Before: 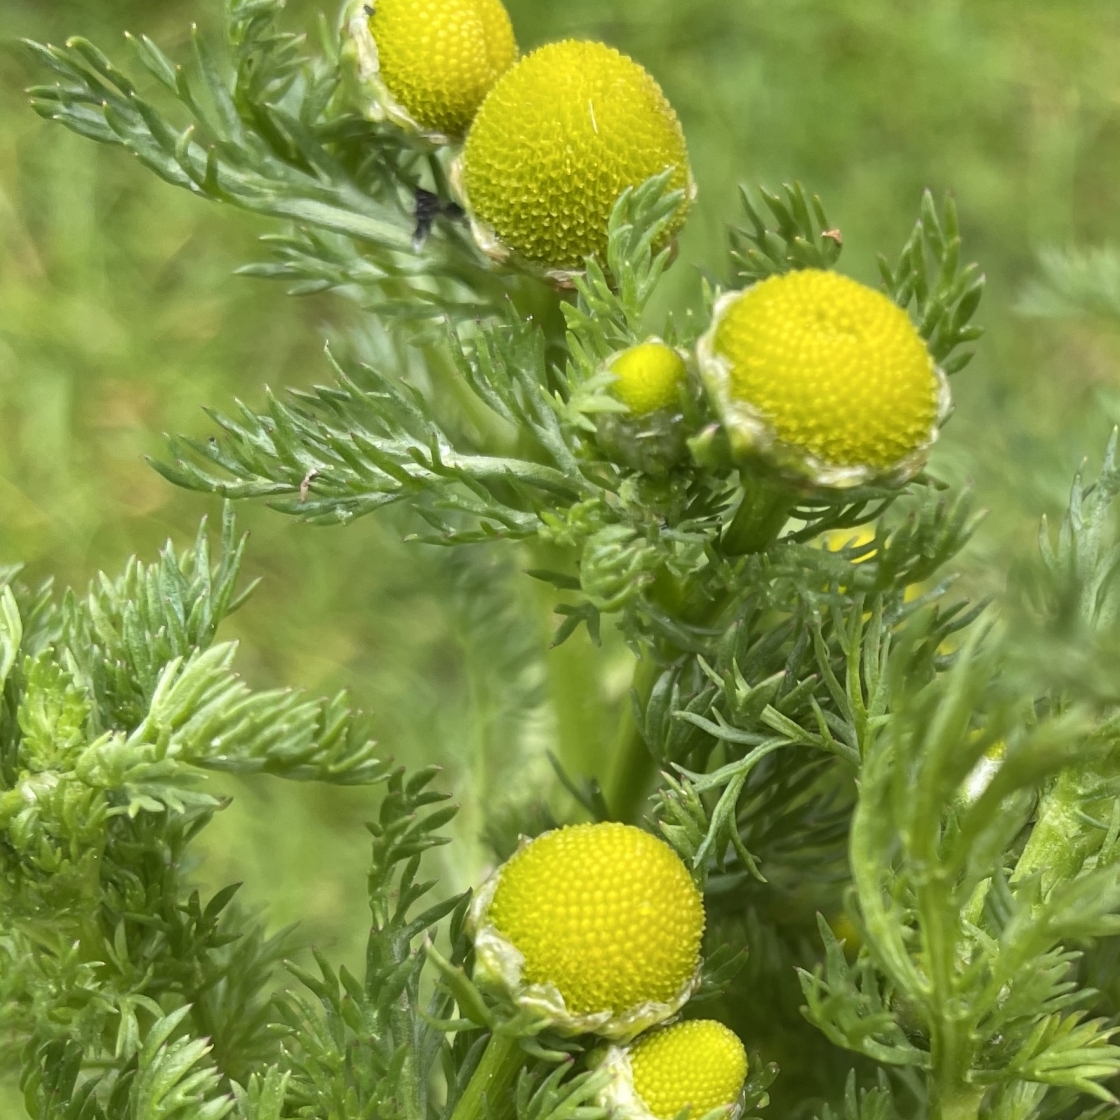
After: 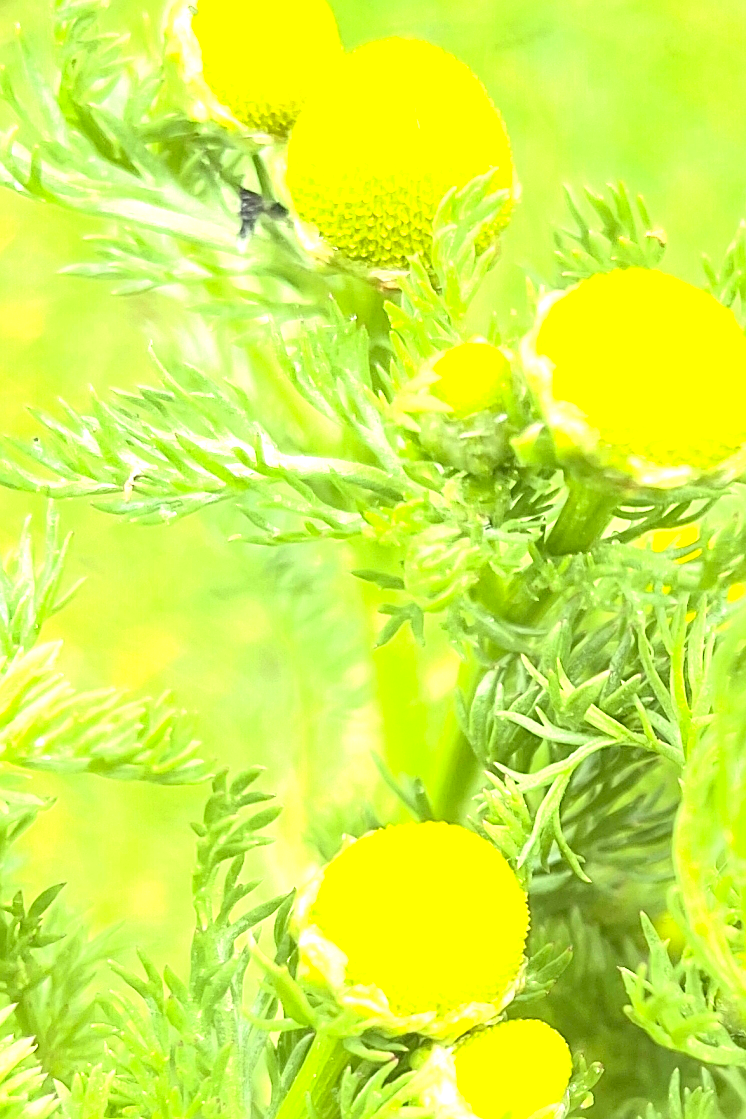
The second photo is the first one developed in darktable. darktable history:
contrast brightness saturation: contrast 0.2, brightness 0.16, saturation 0.22
sharpen: on, module defaults
crop and rotate: left 15.754%, right 17.579%
color correction: highlights a* -4.73, highlights b* 5.06, saturation 0.97
exposure: exposure 2 EV, compensate highlight preservation false
